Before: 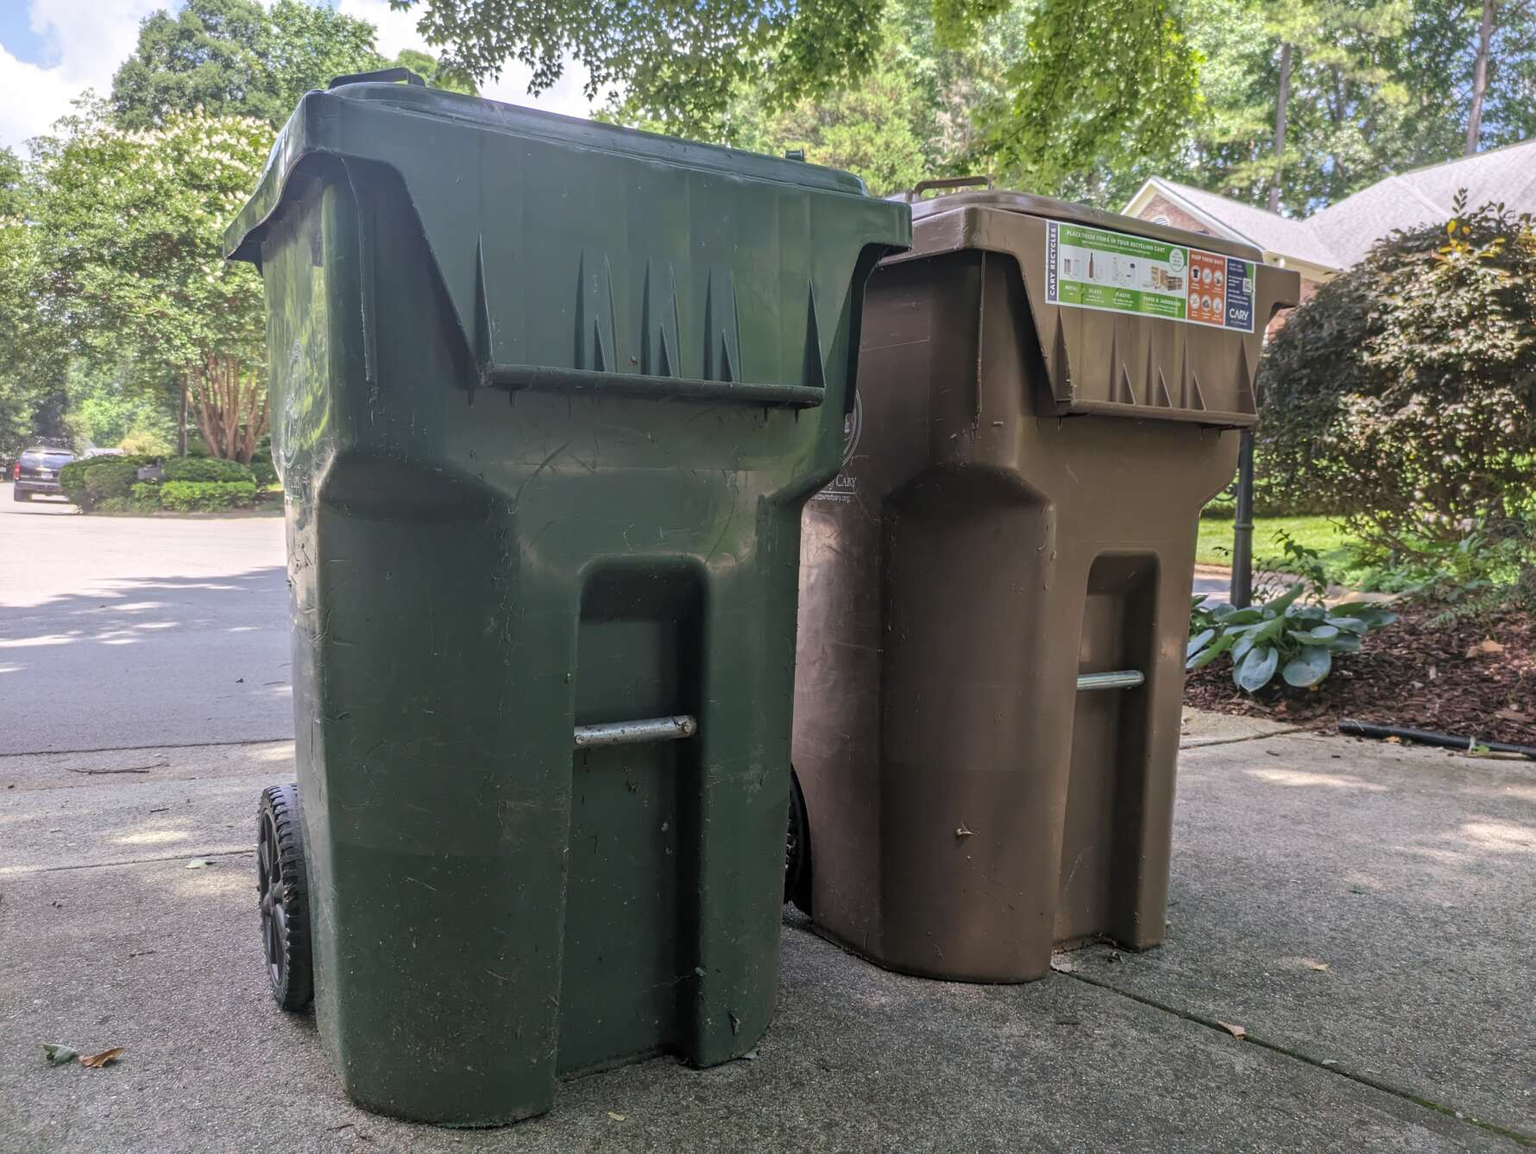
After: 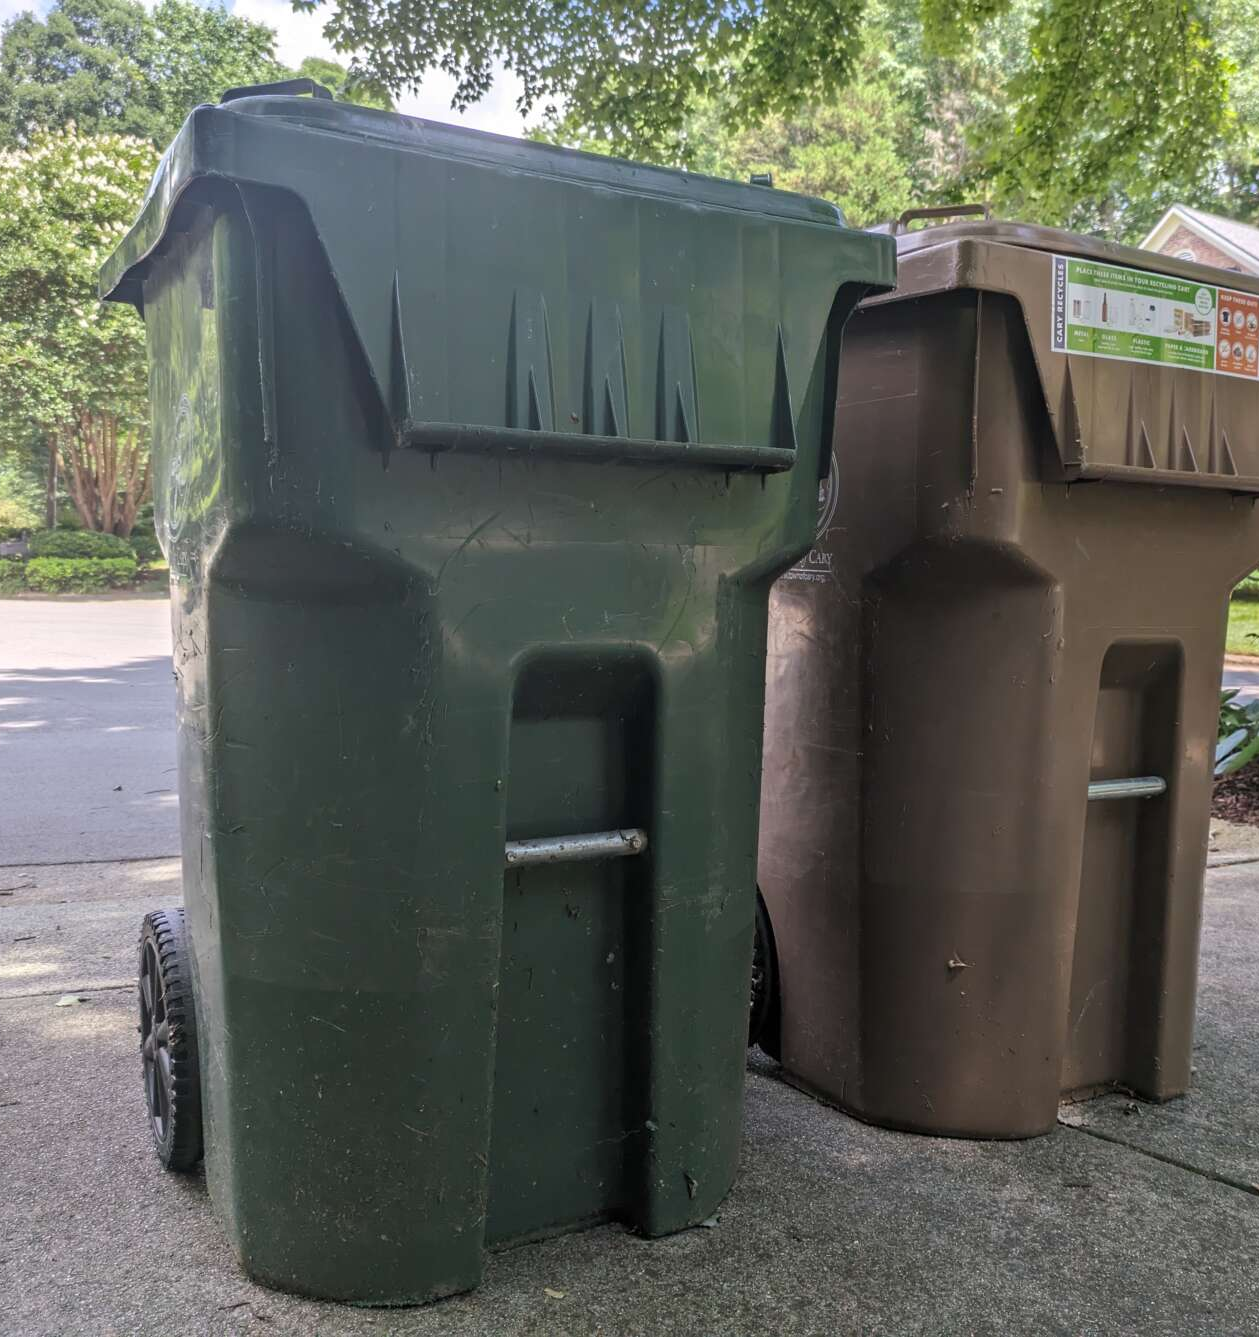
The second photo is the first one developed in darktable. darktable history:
crop and rotate: left 9.044%, right 20.221%
